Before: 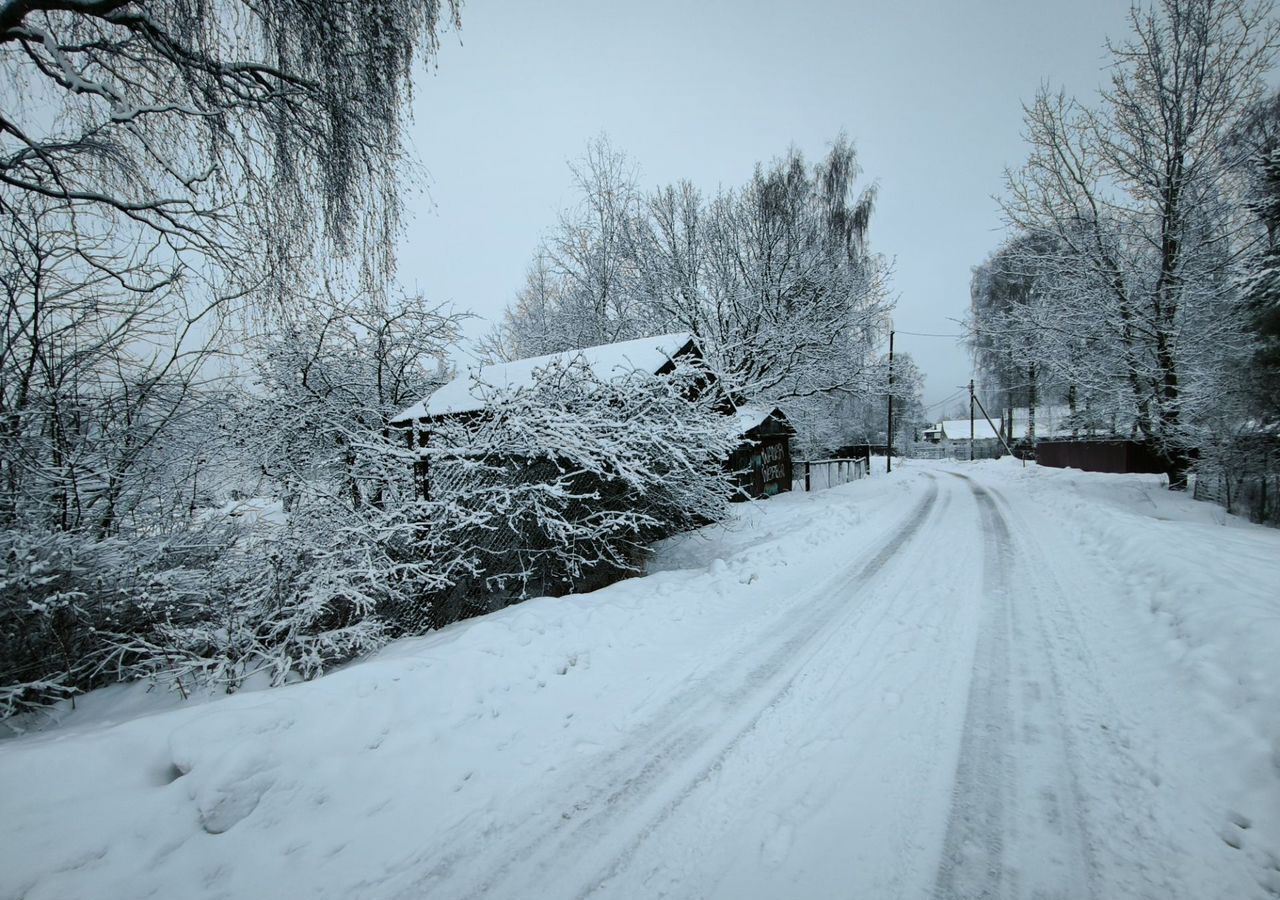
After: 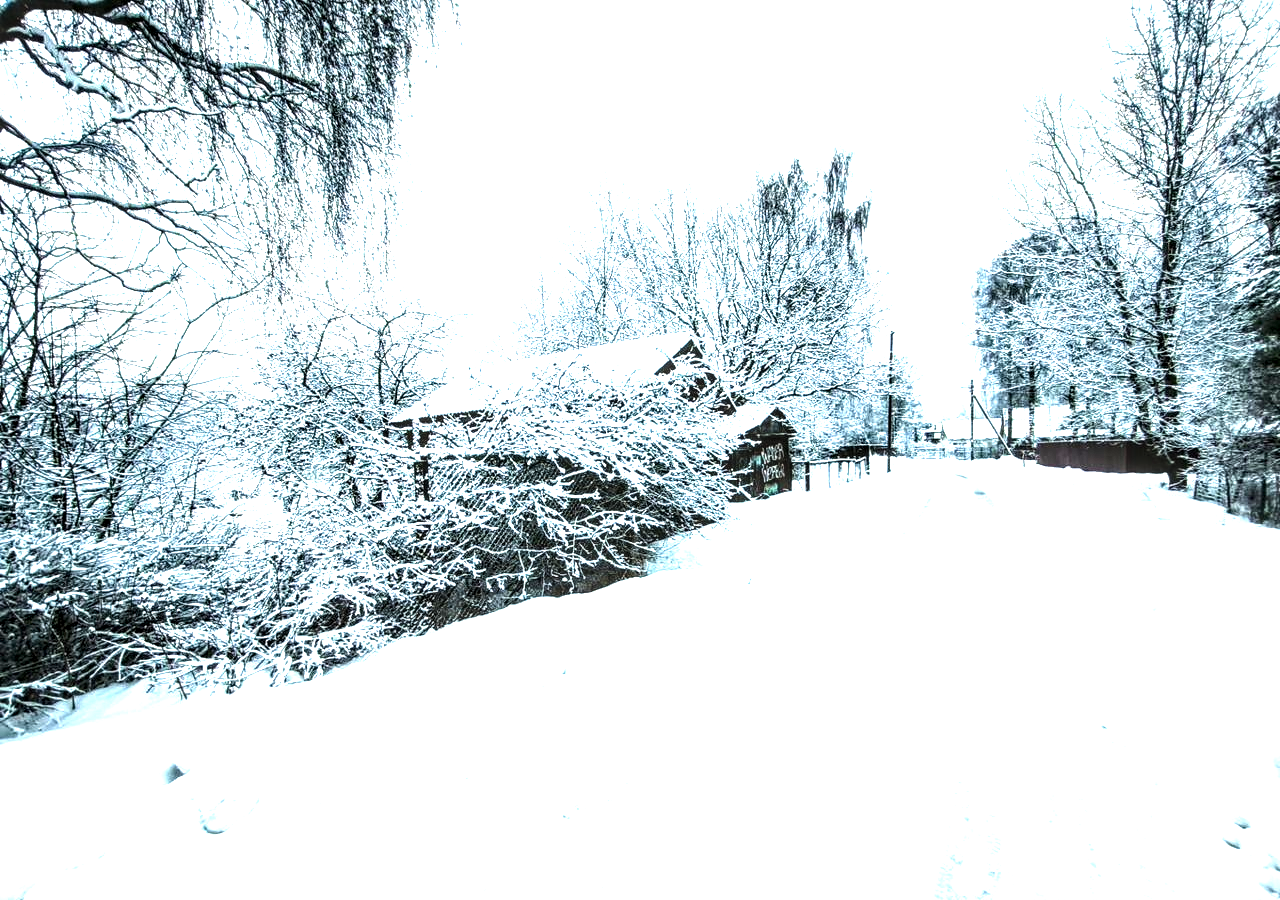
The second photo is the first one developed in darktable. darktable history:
color zones: curves: ch1 [(0.24, 0.629) (0.75, 0.5)]; ch2 [(0.255, 0.454) (0.745, 0.491)]
exposure: exposure 1.262 EV, compensate exposure bias true, compensate highlight preservation false
tone equalizer: -8 EV -1.12 EV, -7 EV -1.02 EV, -6 EV -0.842 EV, -5 EV -0.554 EV, -3 EV 0.57 EV, -2 EV 0.838 EV, -1 EV 0.986 EV, +0 EV 1.05 EV, edges refinement/feathering 500, mask exposure compensation -1.57 EV, preserve details guided filter
local contrast: highlights 18%, detail 188%
